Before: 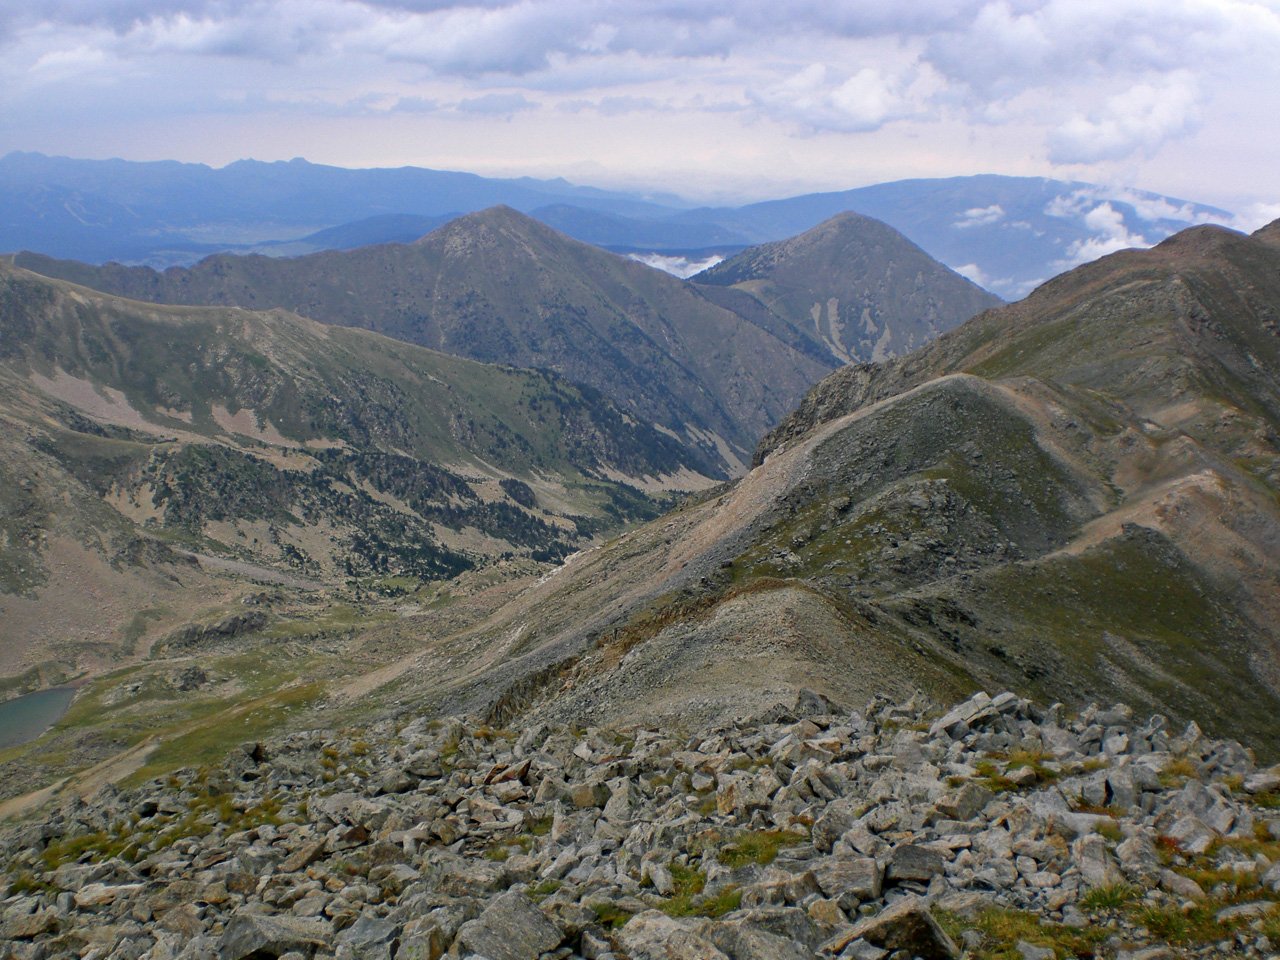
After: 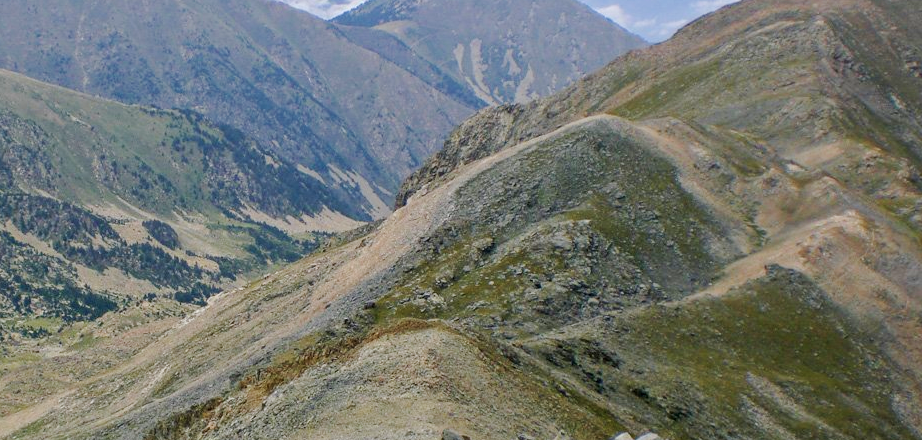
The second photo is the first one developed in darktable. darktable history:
velvia: on, module defaults
base curve: curves: ch0 [(0, 0) (0.158, 0.273) (0.879, 0.895) (1, 1)], preserve colors none
crop and rotate: left 27.938%, top 27.046%, bottom 27.046%
local contrast: detail 110%
